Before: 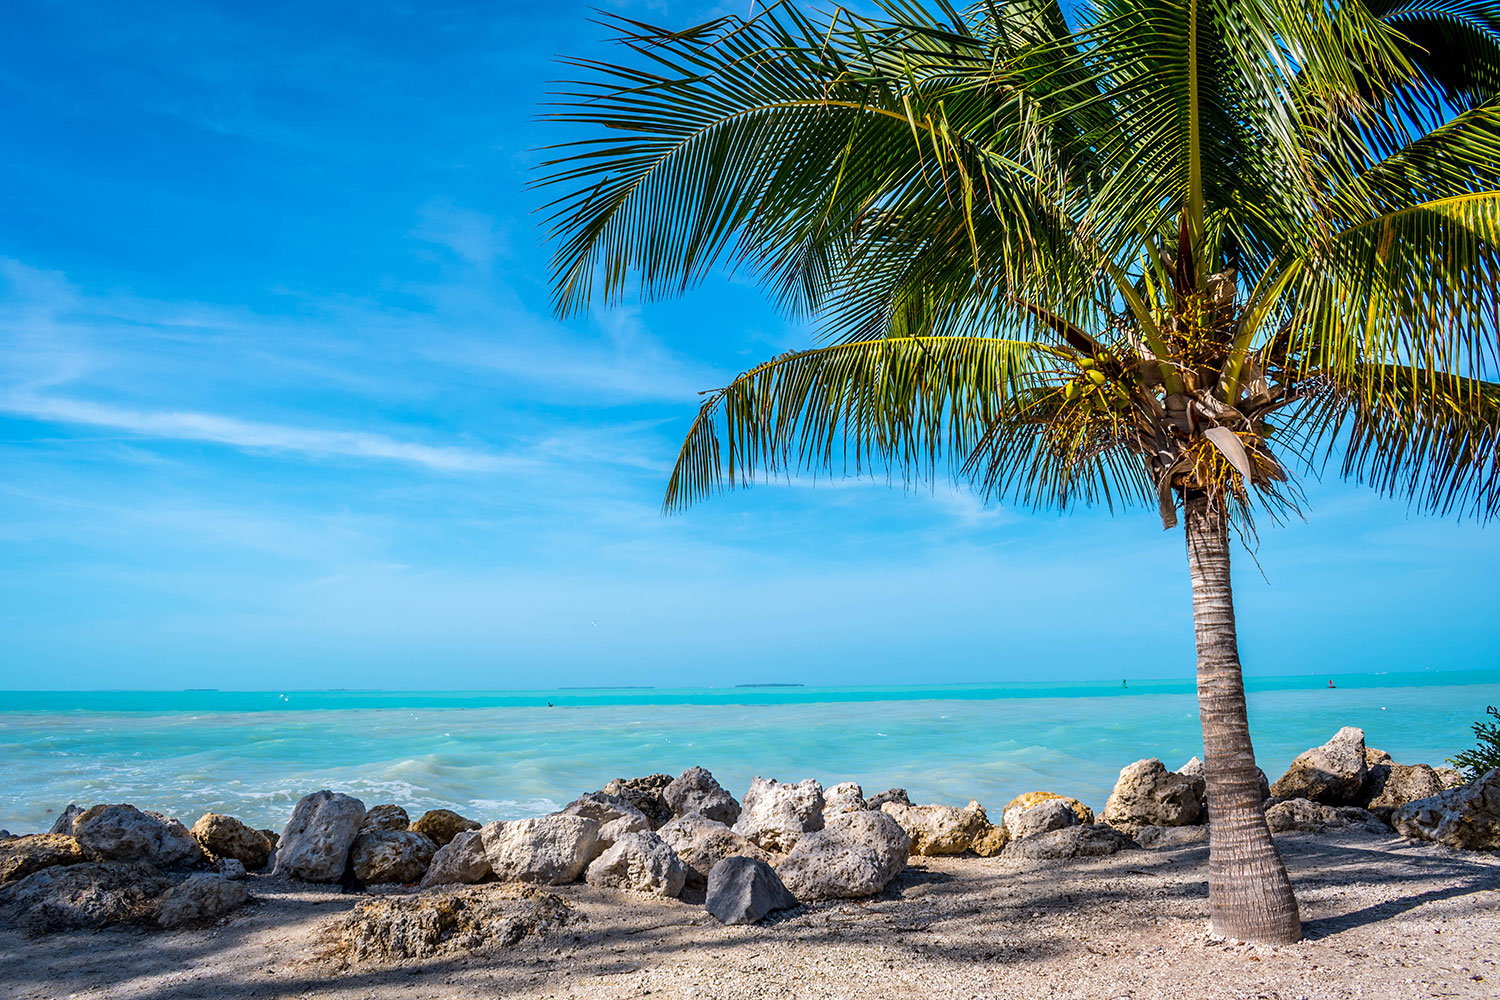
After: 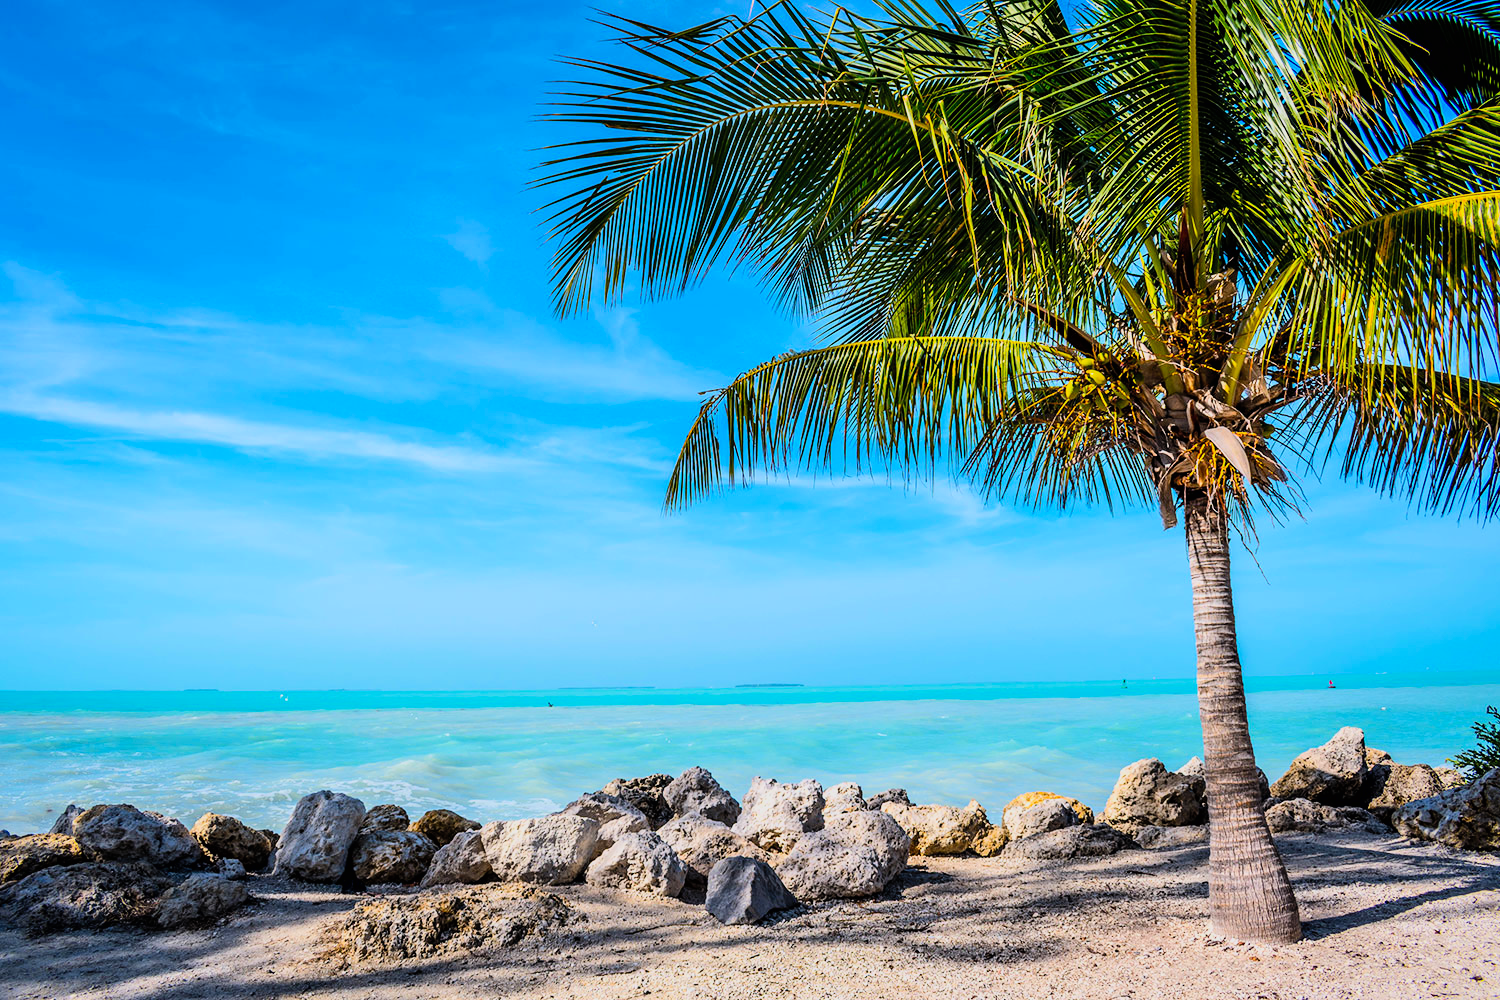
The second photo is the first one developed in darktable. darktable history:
contrast brightness saturation: contrast 0.2, brightness 0.16, saturation 0.22
filmic rgb: black relative exposure -7.65 EV, white relative exposure 4.56 EV, hardness 3.61, color science v6 (2022)
